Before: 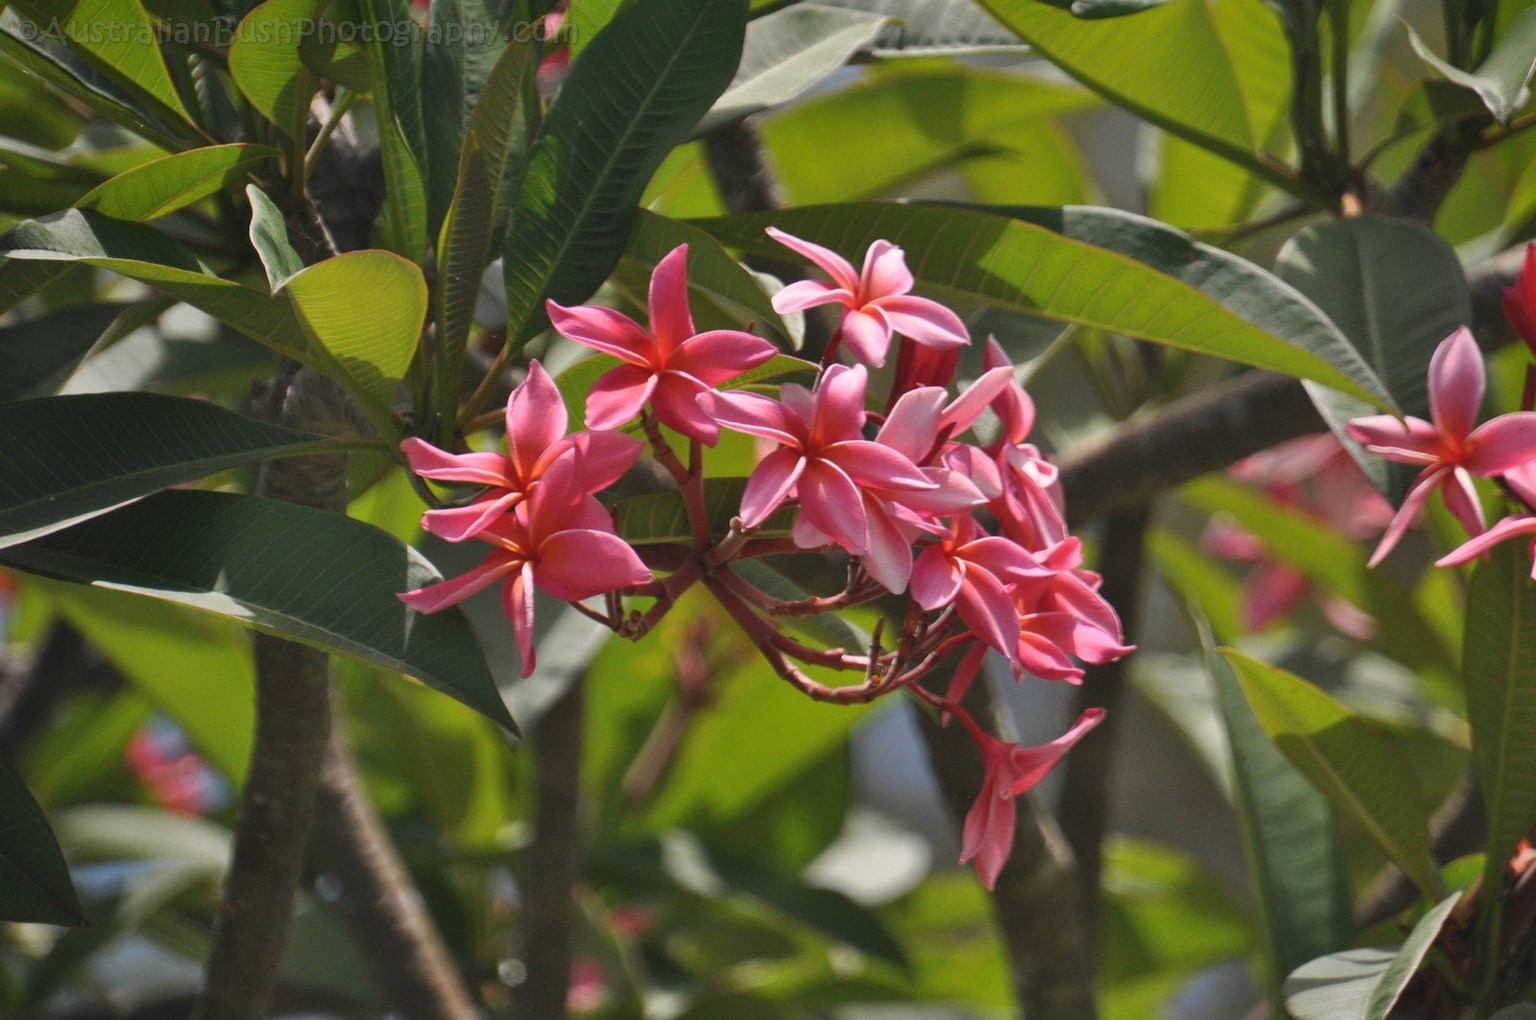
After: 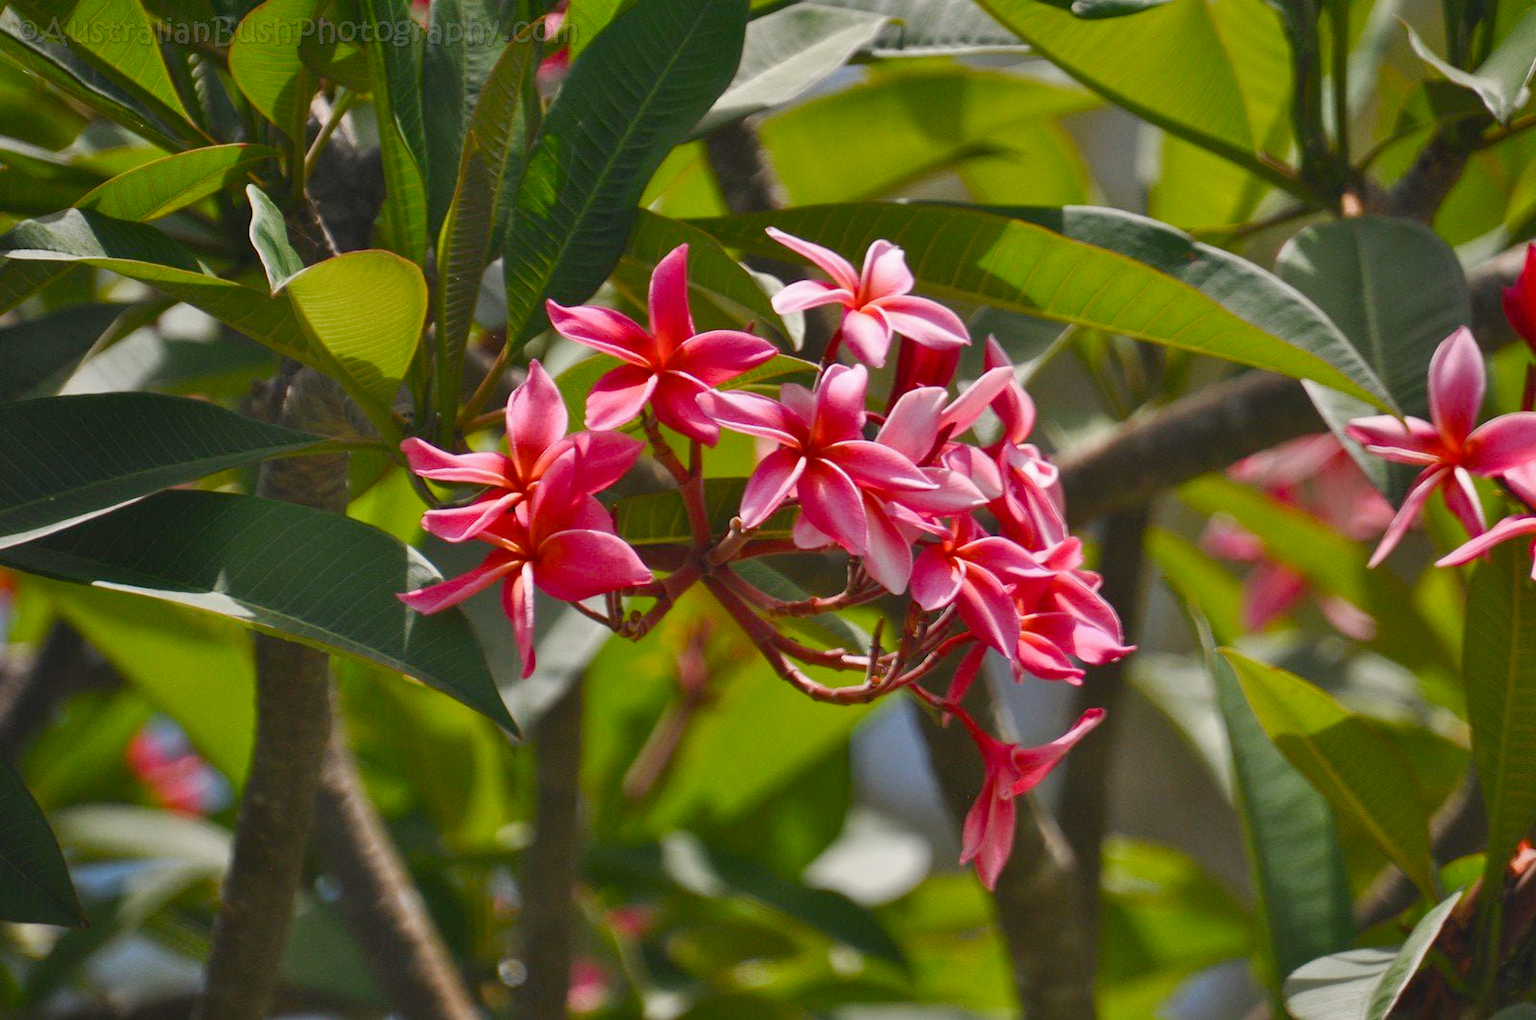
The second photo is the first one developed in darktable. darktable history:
color balance rgb: linear chroma grading › global chroma 14.475%, perceptual saturation grading › global saturation 20%, perceptual saturation grading › highlights -50.227%, perceptual saturation grading › shadows 30.337%
base curve: curves: ch0 [(0, 0) (0.472, 0.508) (1, 1)], preserve colors none
